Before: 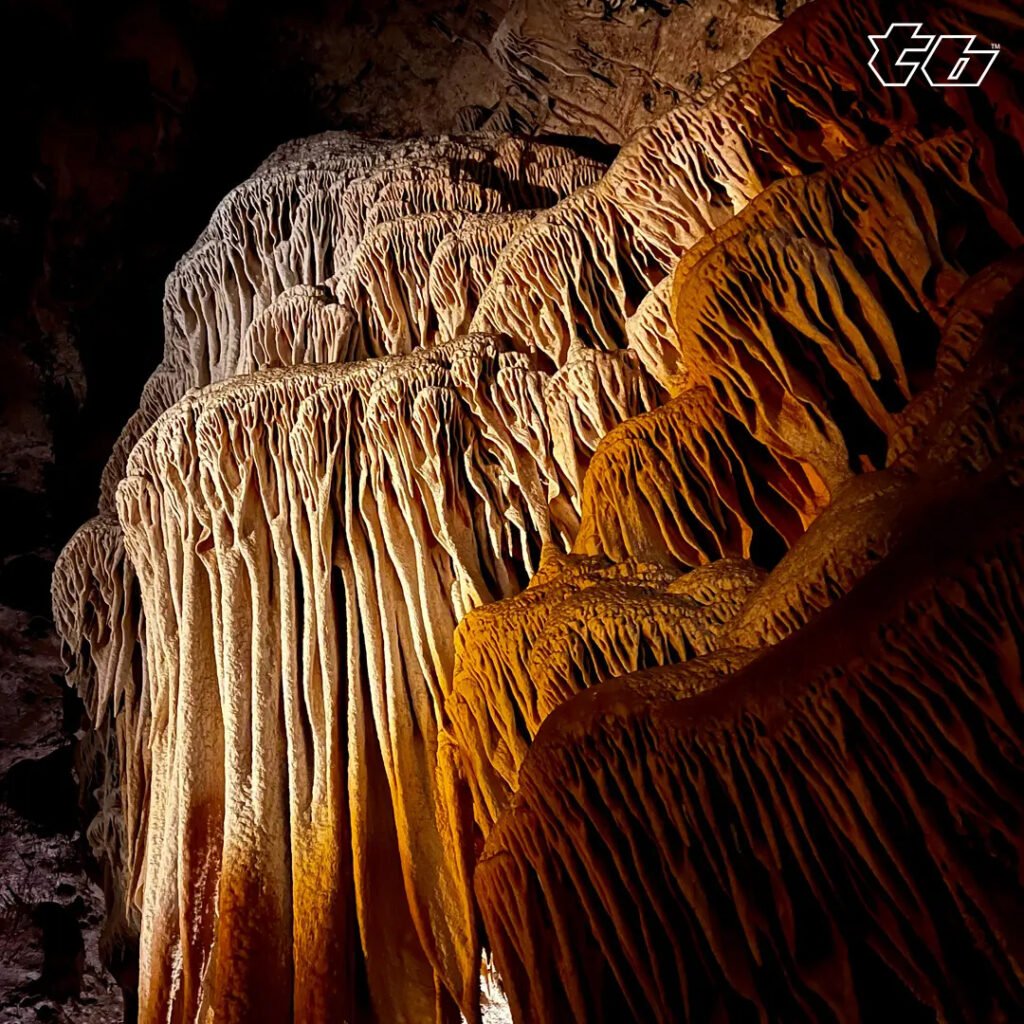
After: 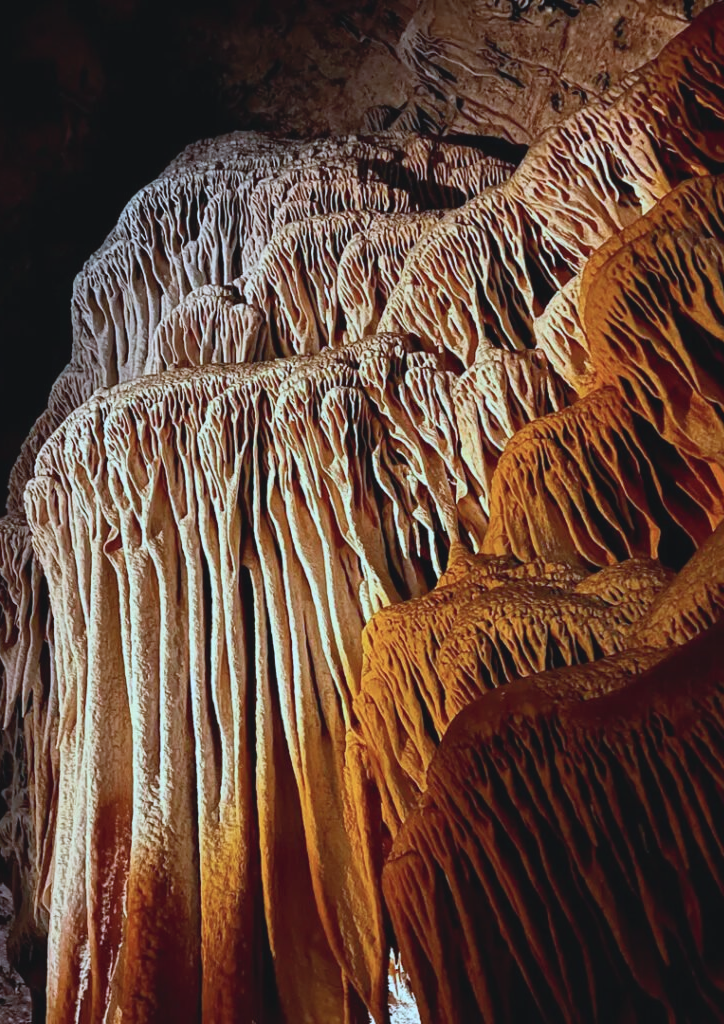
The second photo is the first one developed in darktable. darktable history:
contrast brightness saturation: contrast -0.11
color correction: highlights a* -9.35, highlights b* -23.15
crop and rotate: left 9.061%, right 20.142%
